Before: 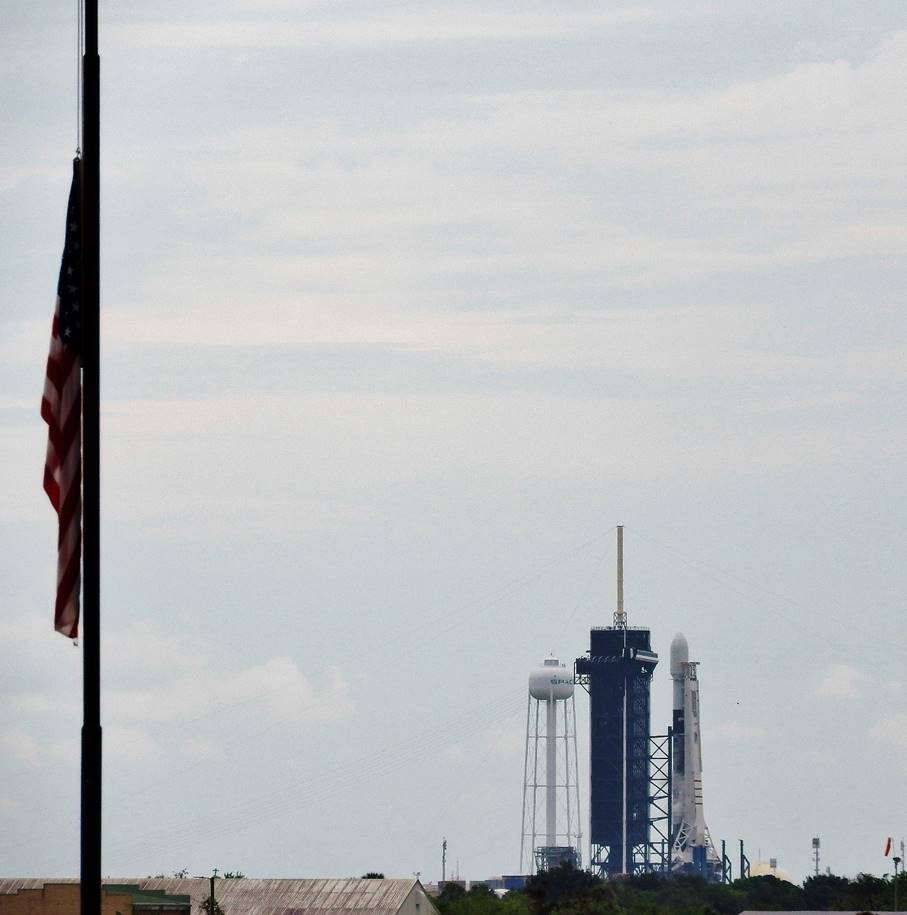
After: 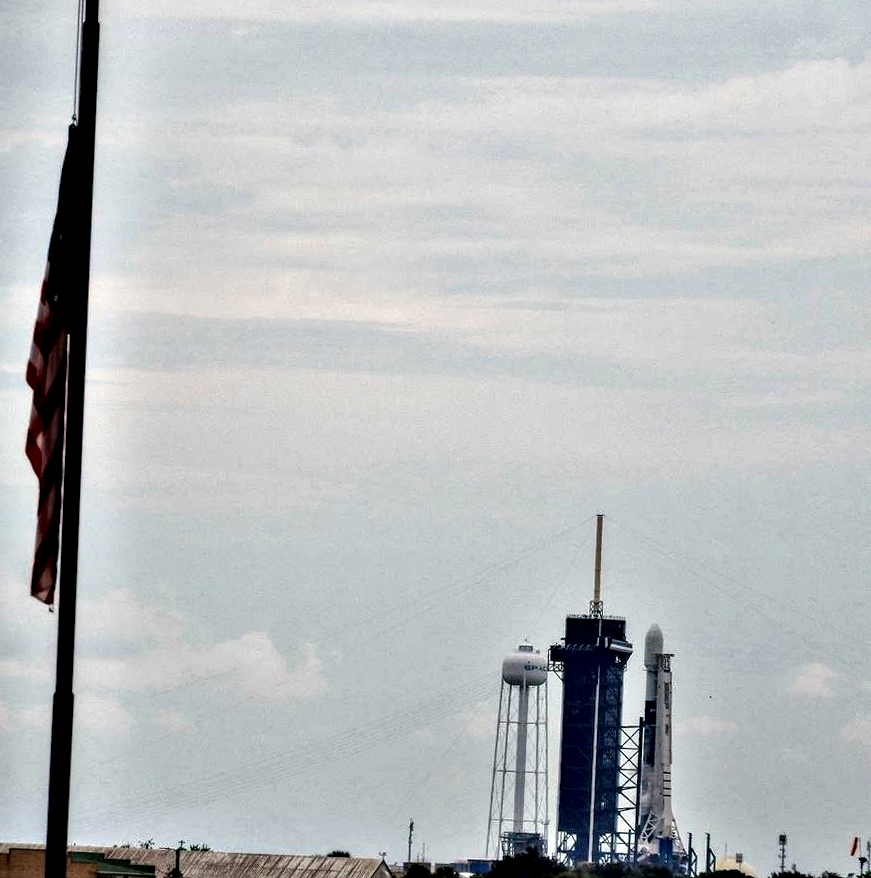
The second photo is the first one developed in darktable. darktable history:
crop and rotate: angle -2.38°
contrast equalizer: octaves 7, y [[0.627 ×6], [0.563 ×6], [0 ×6], [0 ×6], [0 ×6]]
local contrast: highlights 35%, detail 135%
